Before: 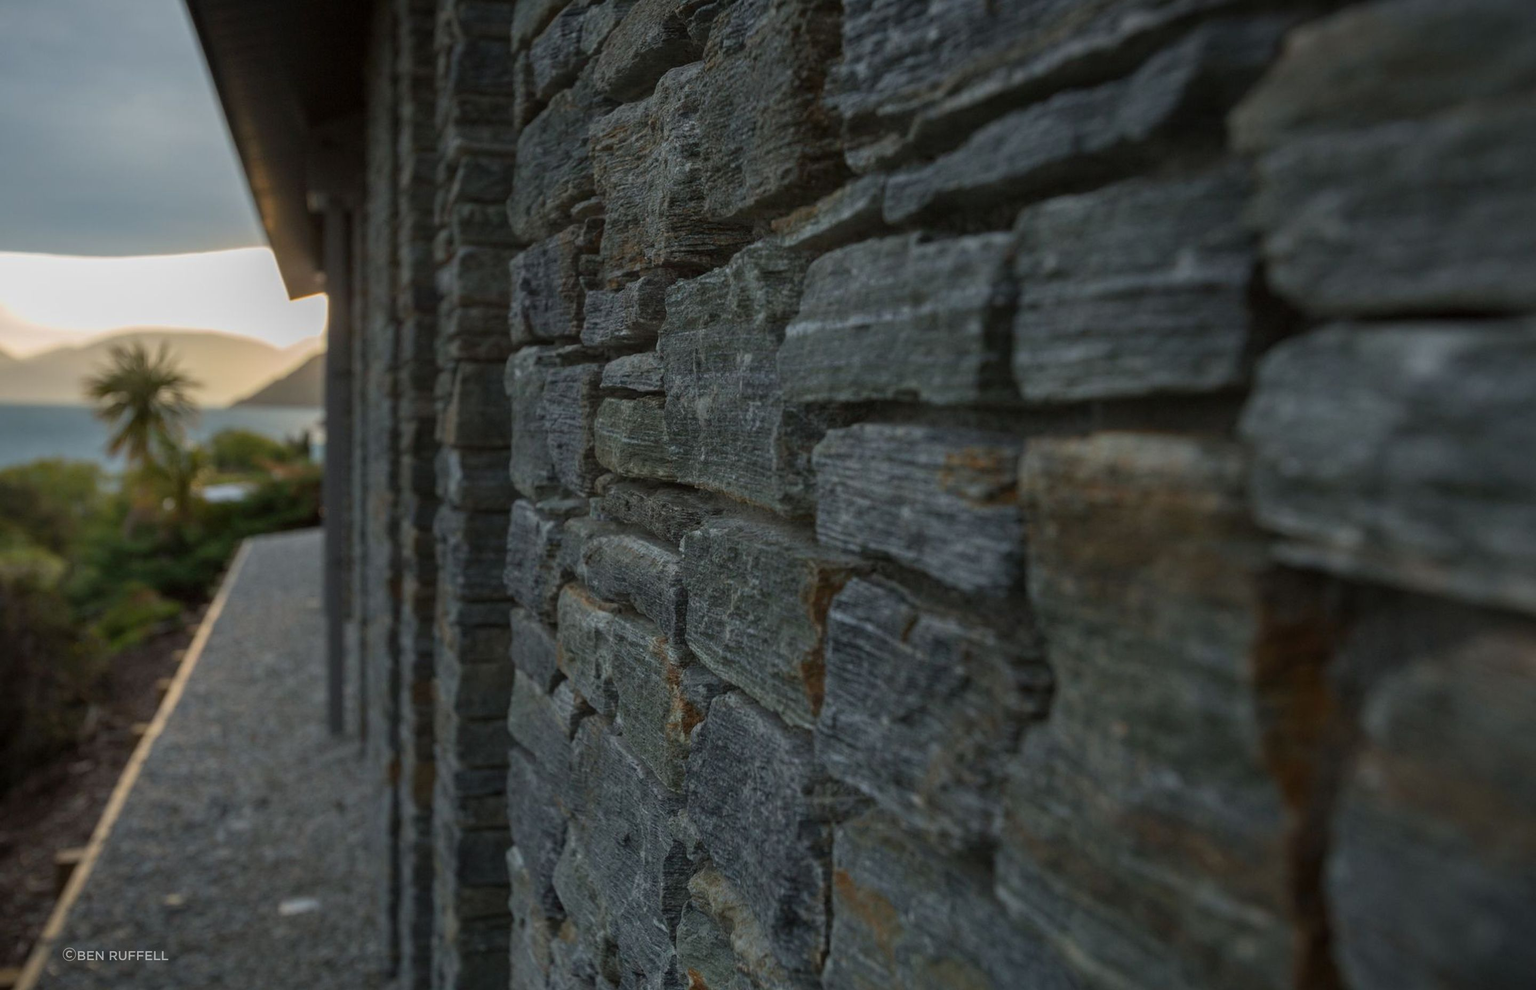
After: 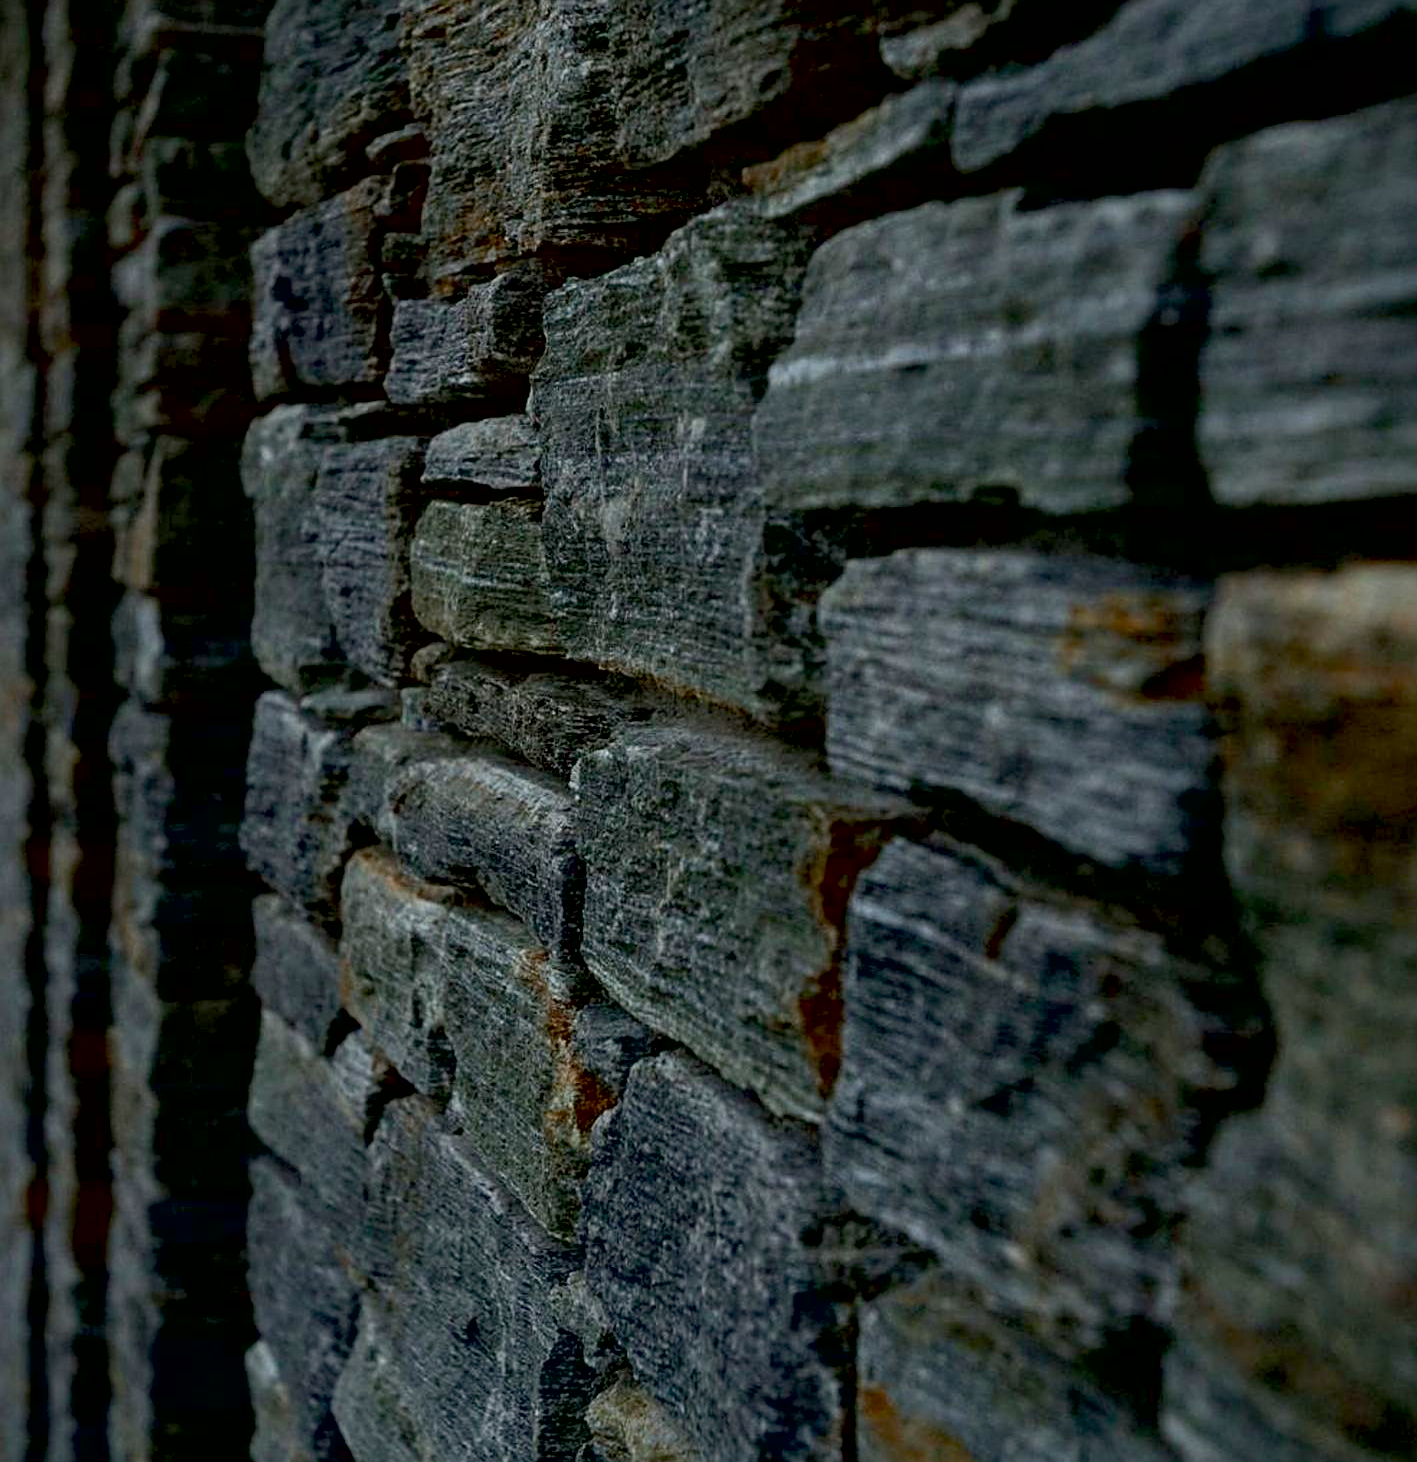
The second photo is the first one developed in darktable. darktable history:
exposure: black level correction 0.023, exposure 0.185 EV, compensate exposure bias true, compensate highlight preservation false
contrast brightness saturation: contrast 0.204, brightness 0.143, saturation 0.144
sharpen: on, module defaults
crop and rotate: angle 0.024°, left 24.441%, top 13.192%, right 26.295%, bottom 7.969%
